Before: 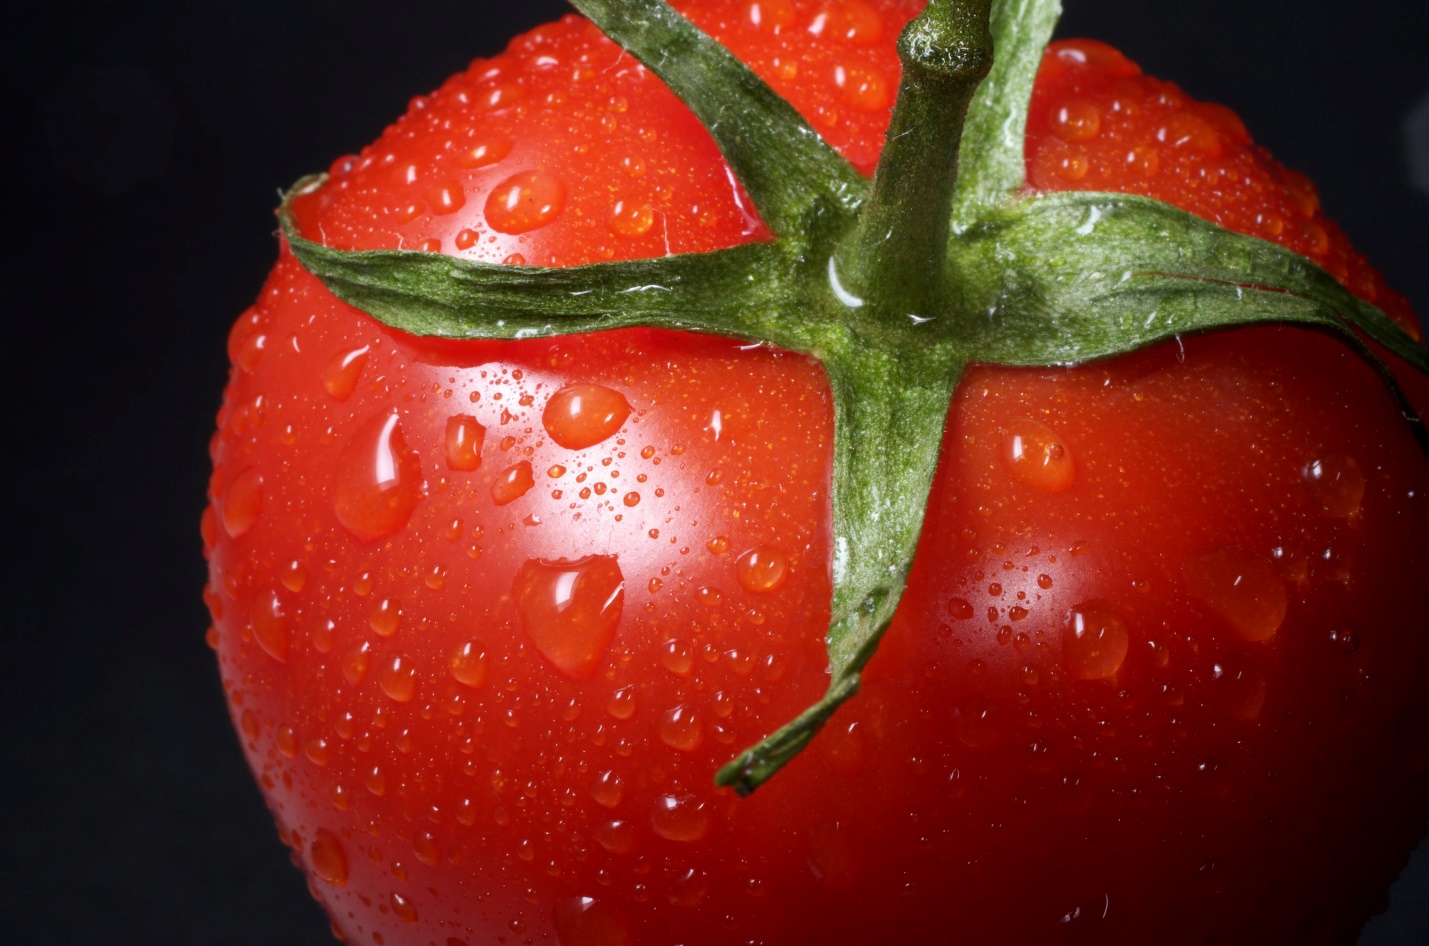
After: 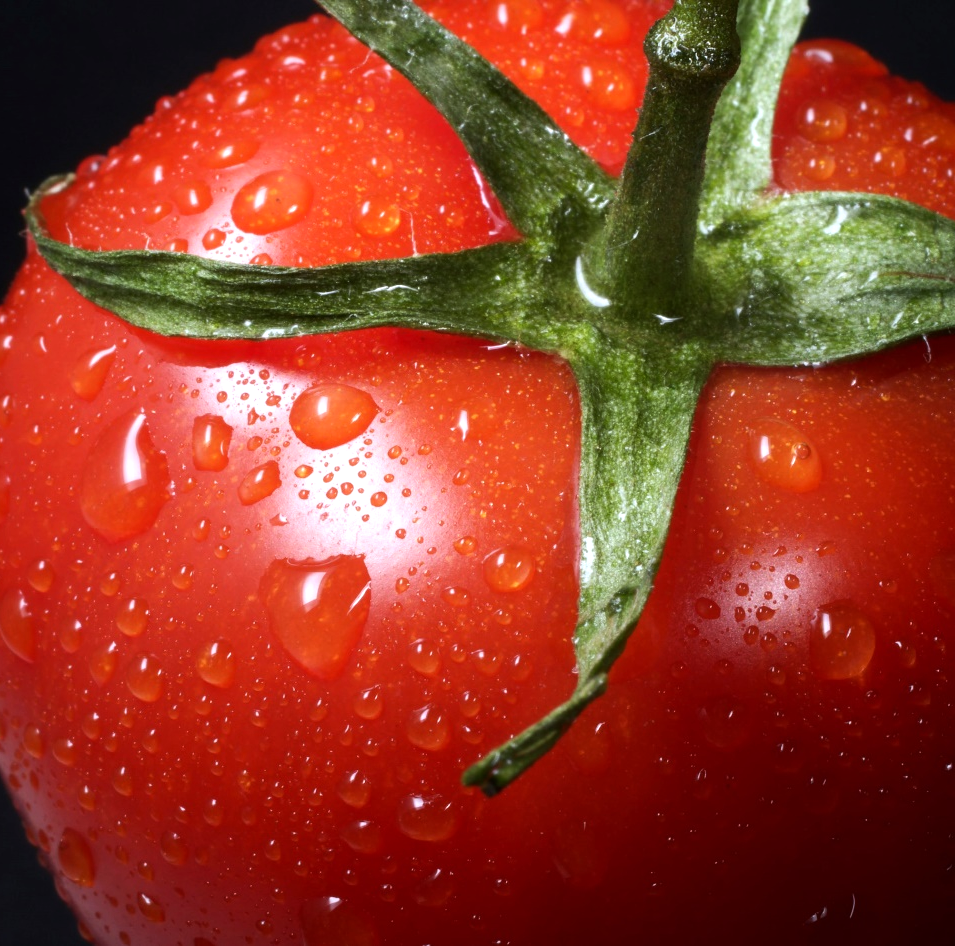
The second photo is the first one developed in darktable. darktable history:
white balance: red 0.98, blue 1.034
tone equalizer: -8 EV -0.417 EV, -7 EV -0.389 EV, -6 EV -0.333 EV, -5 EV -0.222 EV, -3 EV 0.222 EV, -2 EV 0.333 EV, -1 EV 0.389 EV, +0 EV 0.417 EV, edges refinement/feathering 500, mask exposure compensation -1.57 EV, preserve details no
crop and rotate: left 17.732%, right 15.423%
base curve: curves: ch0 [(0, 0) (0.297, 0.298) (1, 1)], preserve colors none
